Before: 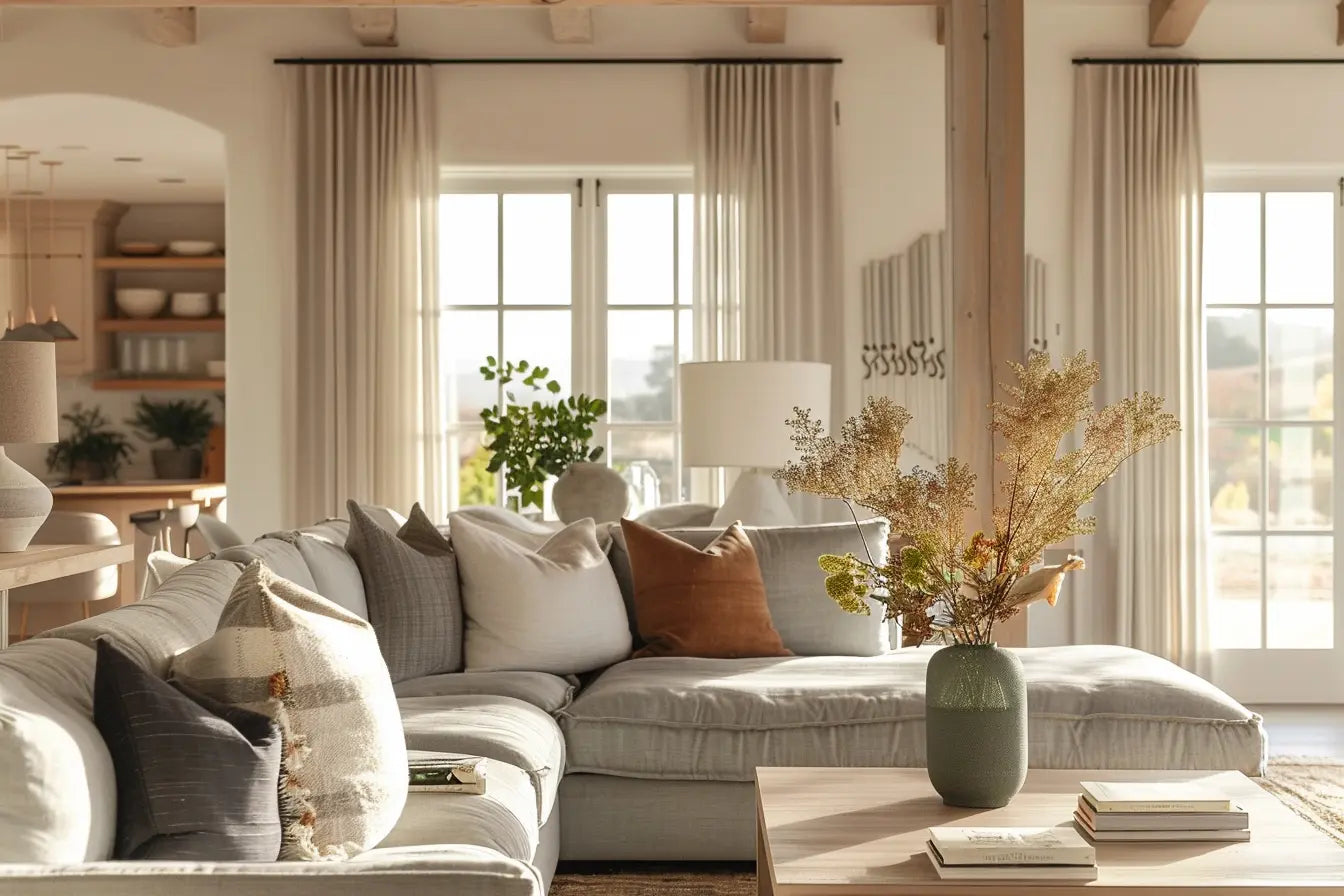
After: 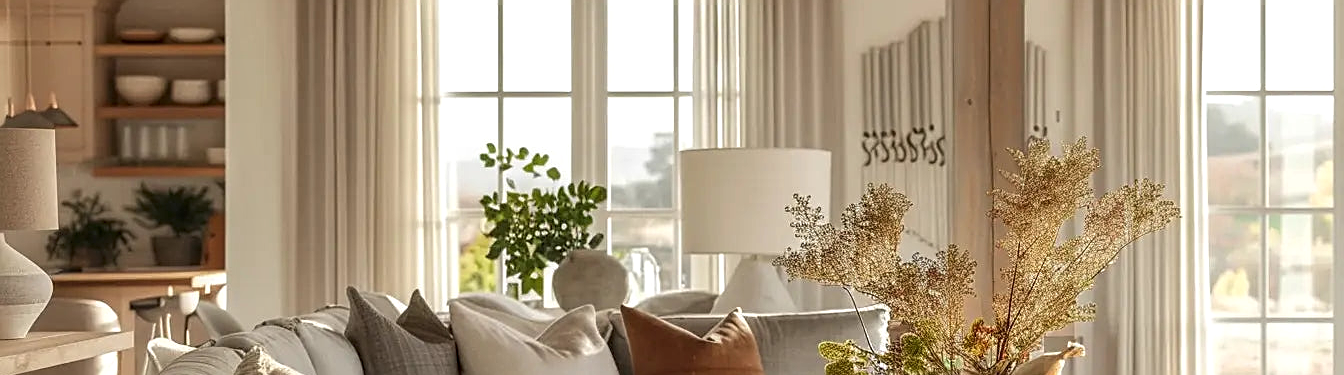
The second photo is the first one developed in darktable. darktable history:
crop and rotate: top 23.84%, bottom 34.294%
local contrast: on, module defaults
sharpen: on, module defaults
